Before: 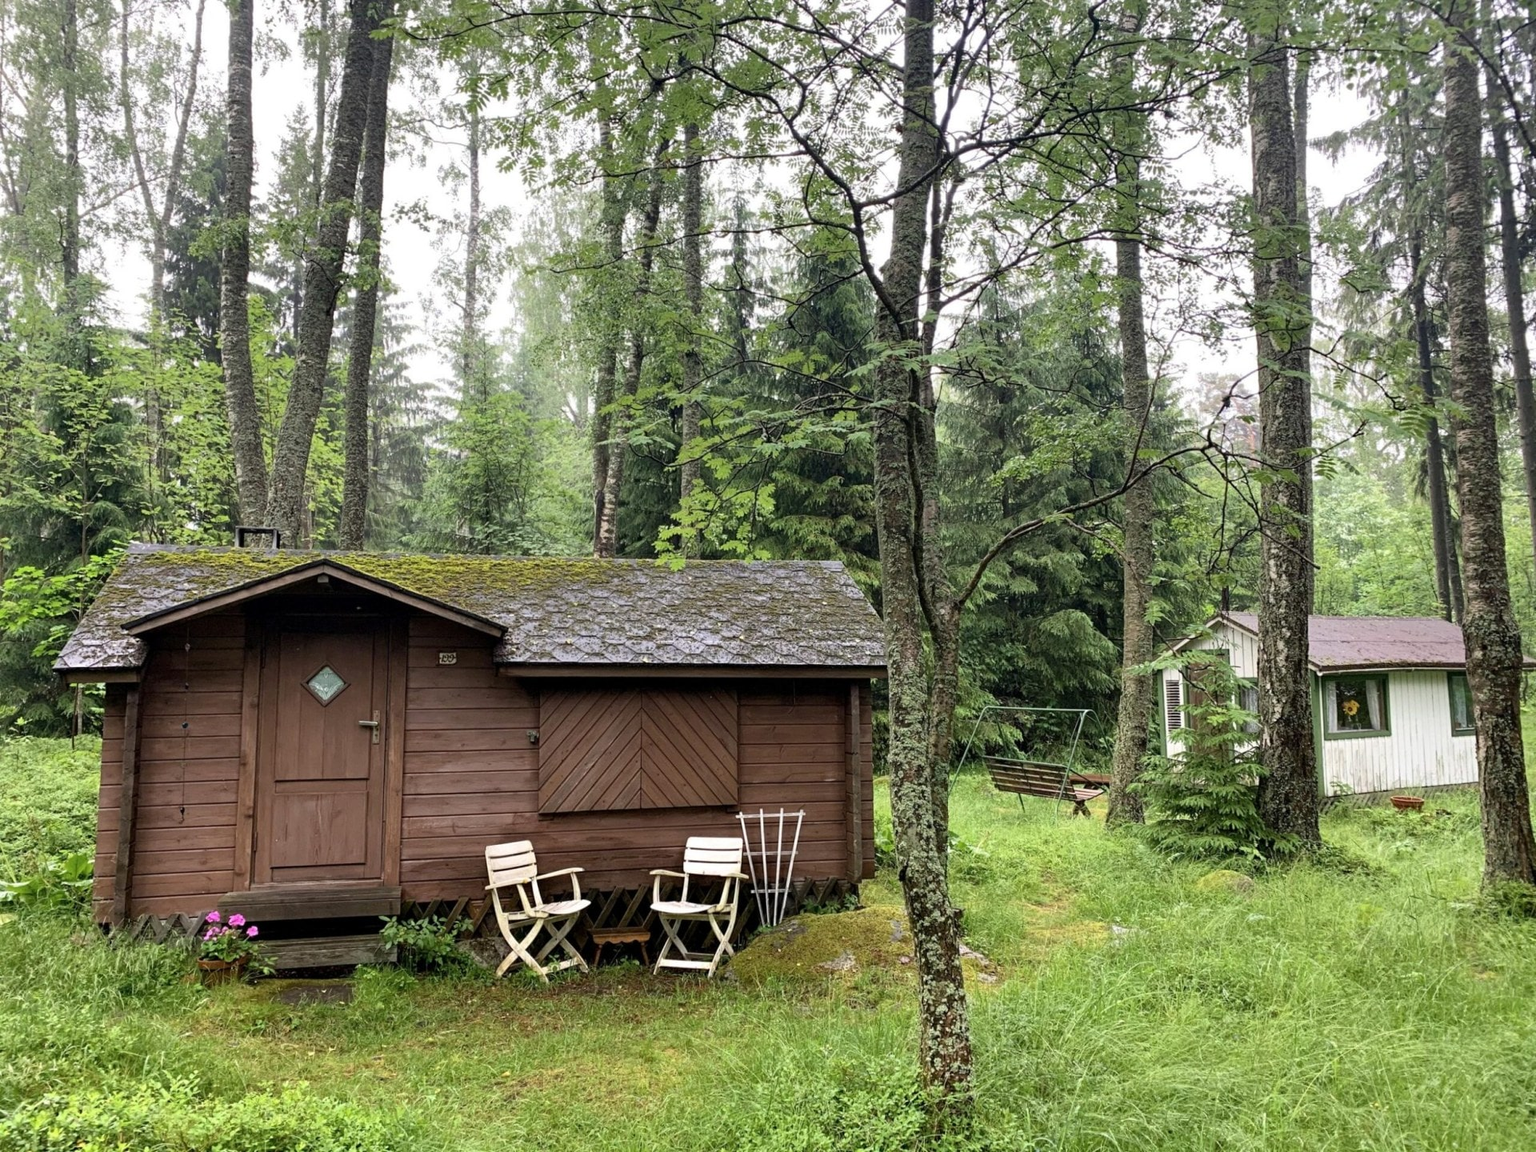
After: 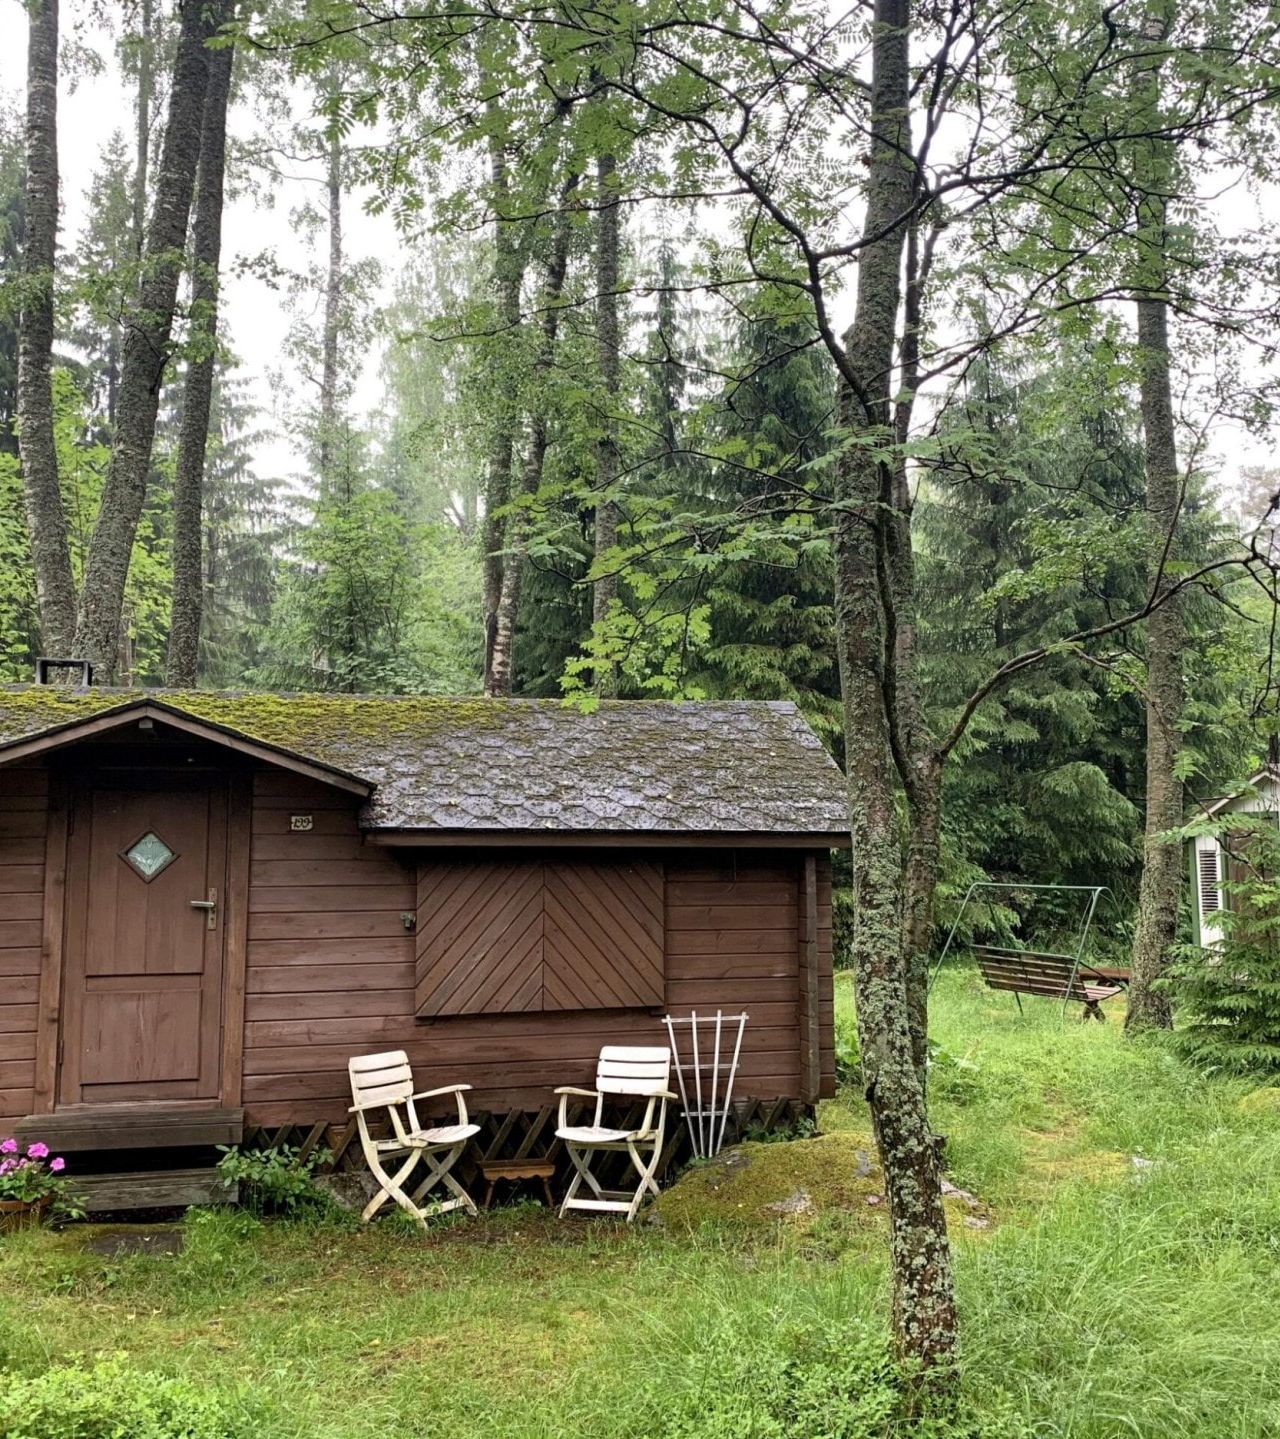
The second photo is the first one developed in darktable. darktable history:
crop and rotate: left 13.449%, right 19.871%
